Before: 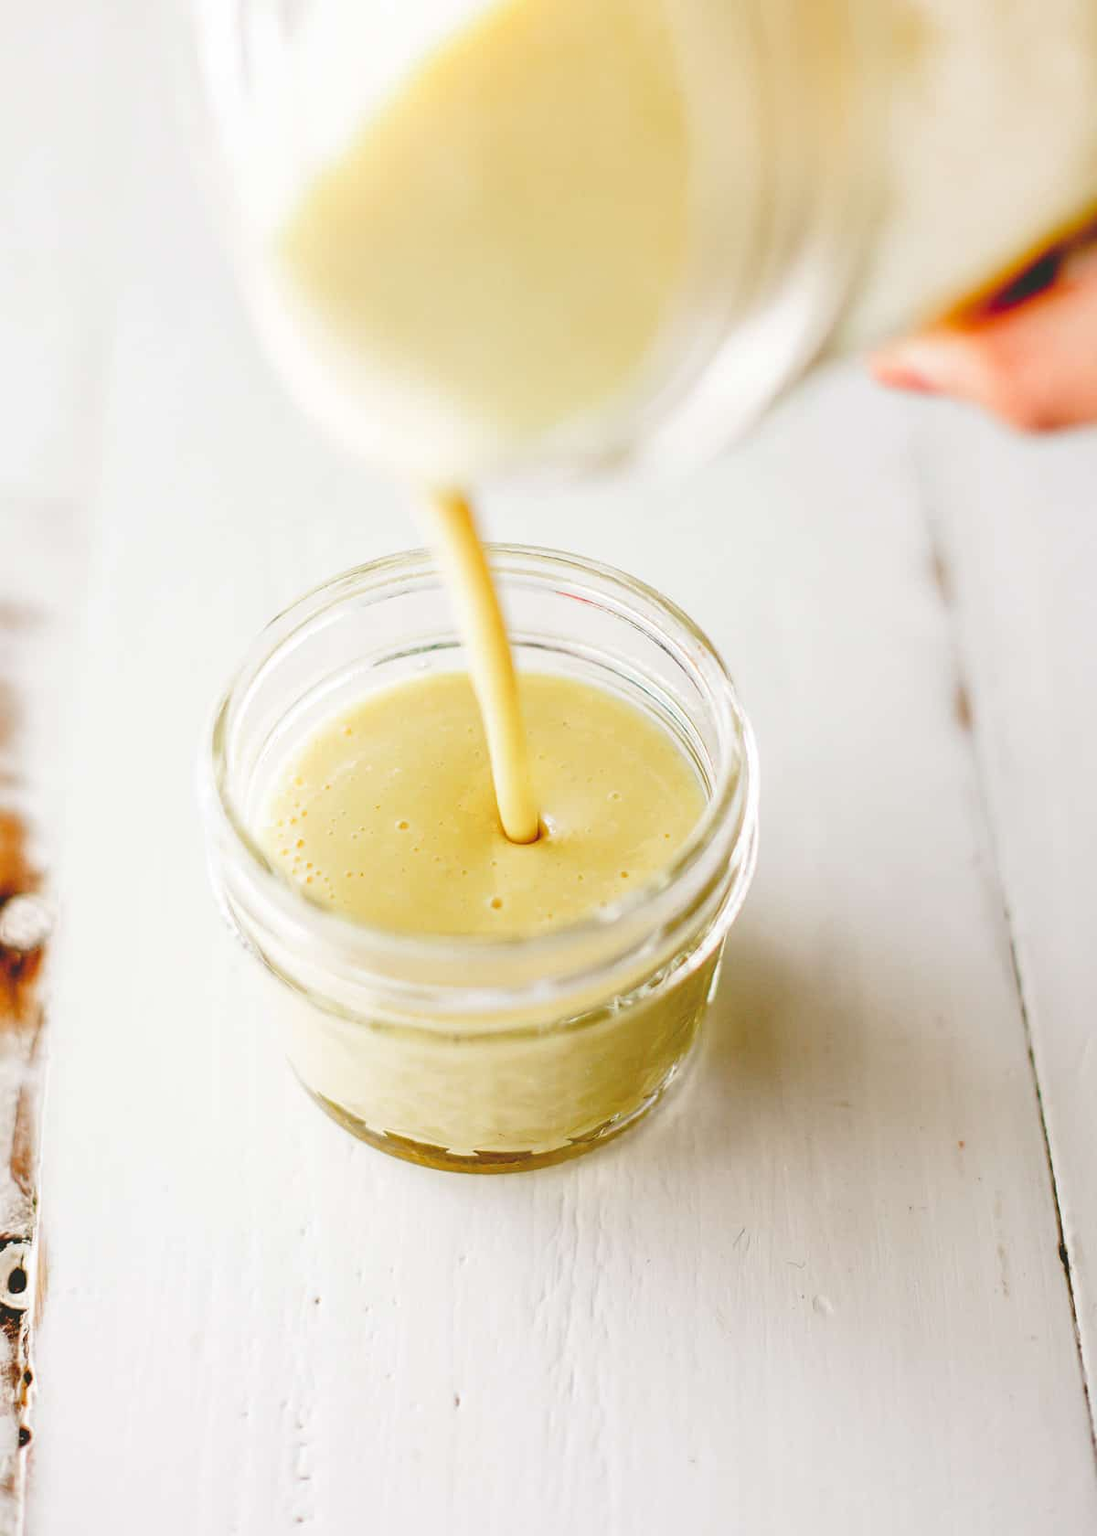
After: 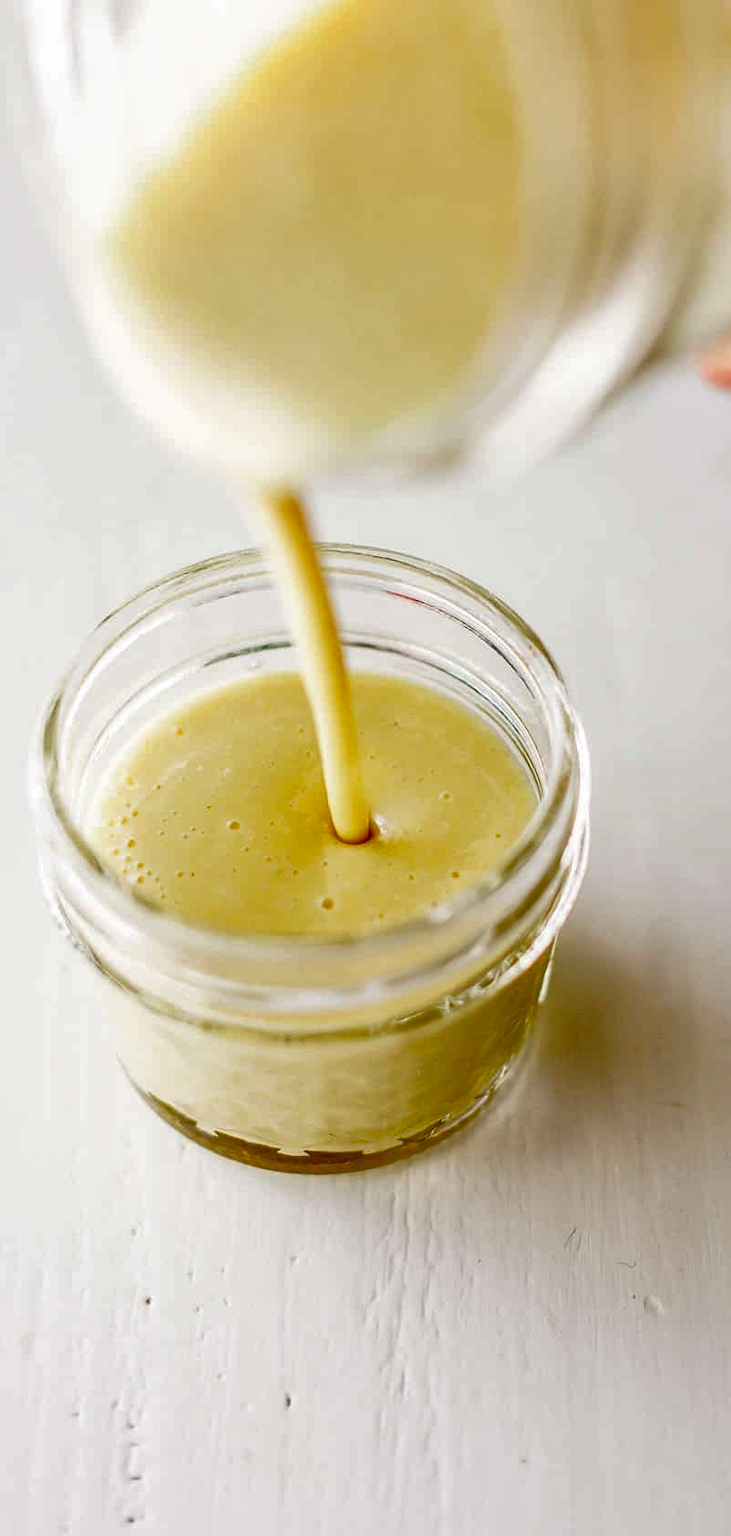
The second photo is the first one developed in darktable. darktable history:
shadows and highlights: shadows -88.47, highlights -36.48, soften with gaussian
crop and rotate: left 15.449%, right 17.843%
exposure: compensate highlight preservation false
contrast brightness saturation: brightness -0.25, saturation 0.197
